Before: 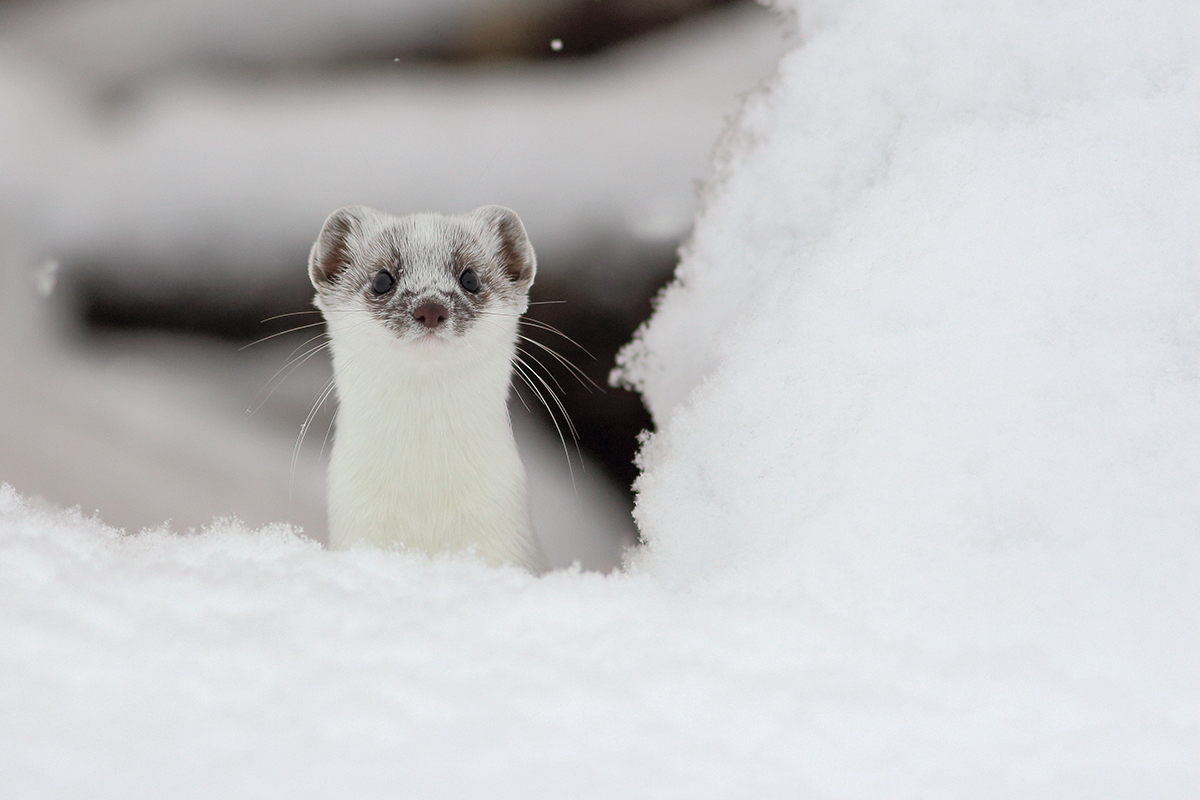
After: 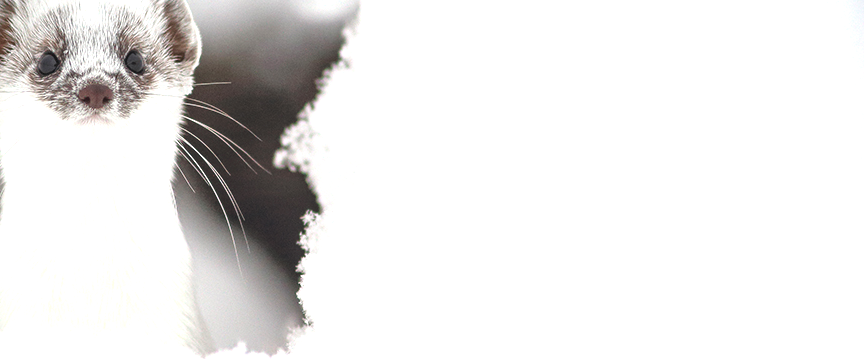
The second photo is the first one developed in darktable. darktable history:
levels: mode automatic, levels [0, 0.492, 0.984]
crop and rotate: left 27.943%, top 27.39%, bottom 27.602%
local contrast: on, module defaults
vignetting: saturation 0.376, center (-0.028, 0.238), dithering 8-bit output, unbound false
exposure: black level correction -0.006, exposure 1 EV, compensate exposure bias true, compensate highlight preservation false
